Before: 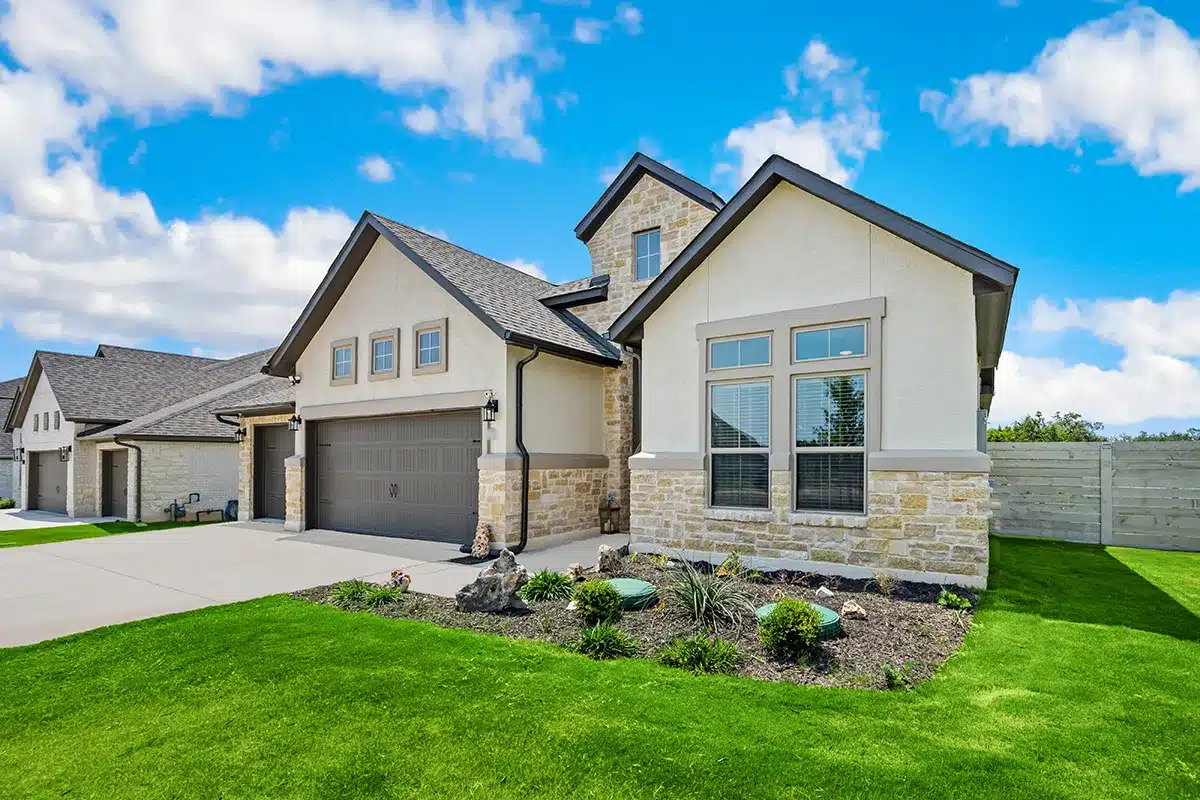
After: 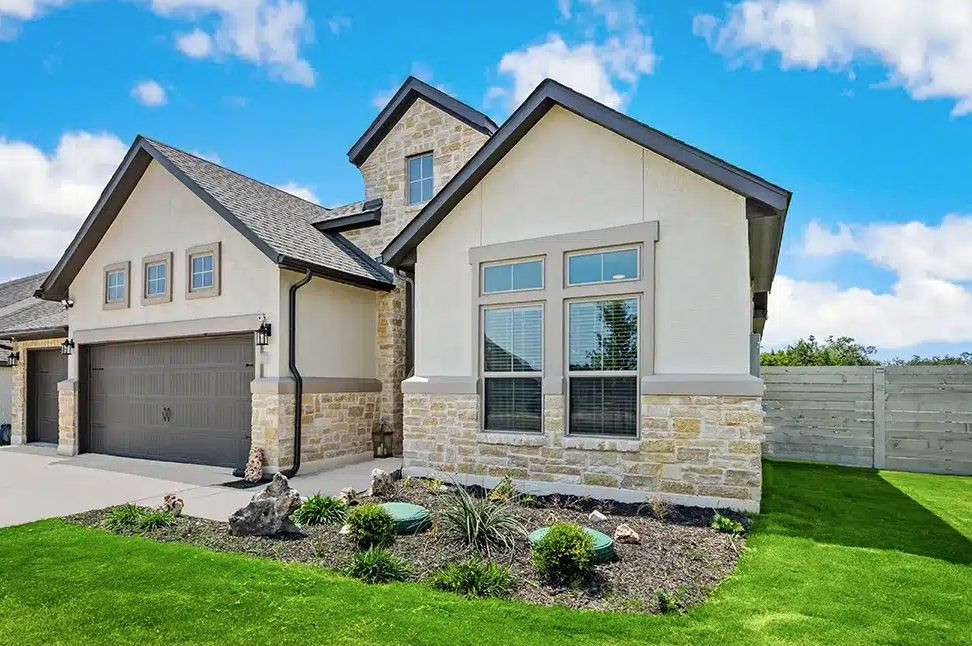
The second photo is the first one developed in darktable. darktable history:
contrast brightness saturation: saturation -0.048
crop: left 18.957%, top 9.563%, right 0%, bottom 9.643%
